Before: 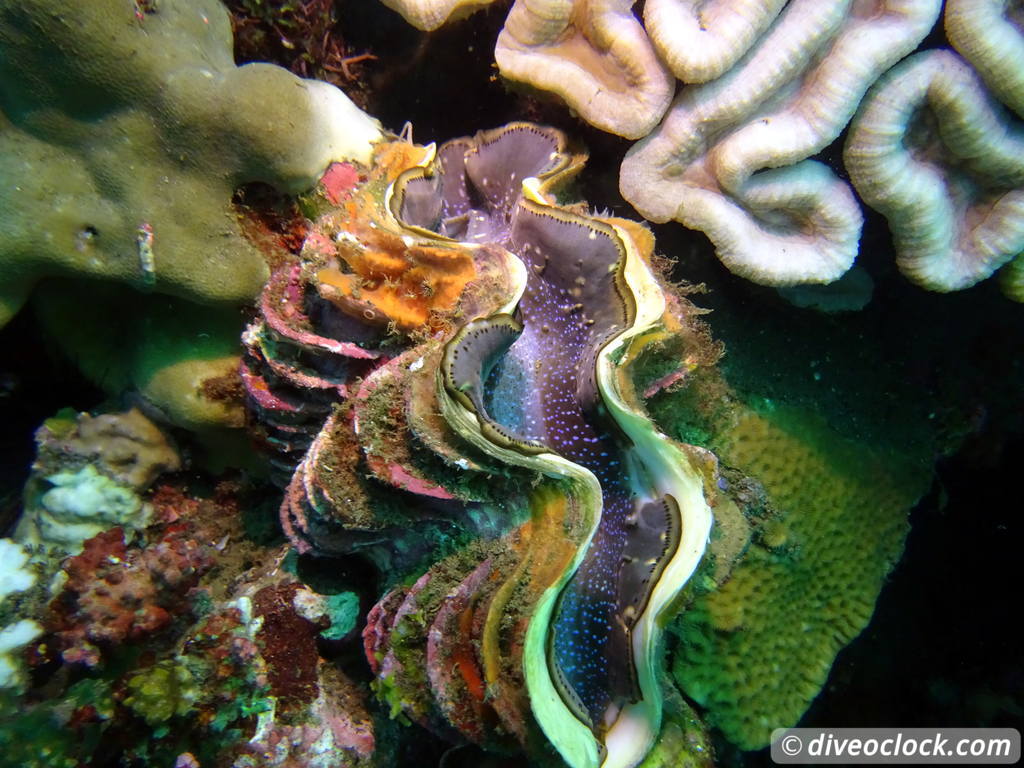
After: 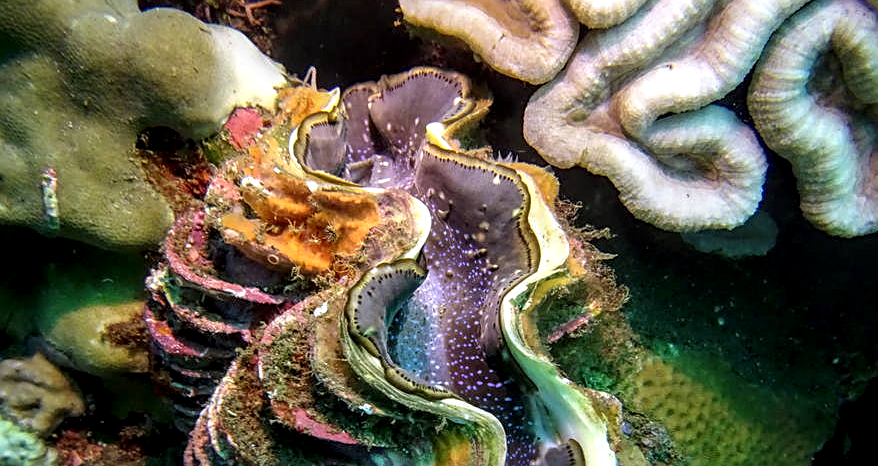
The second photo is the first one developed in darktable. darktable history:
local contrast: highlights 22%, detail 150%
sharpen: on, module defaults
crop and rotate: left 9.401%, top 7.202%, right 4.837%, bottom 32.026%
